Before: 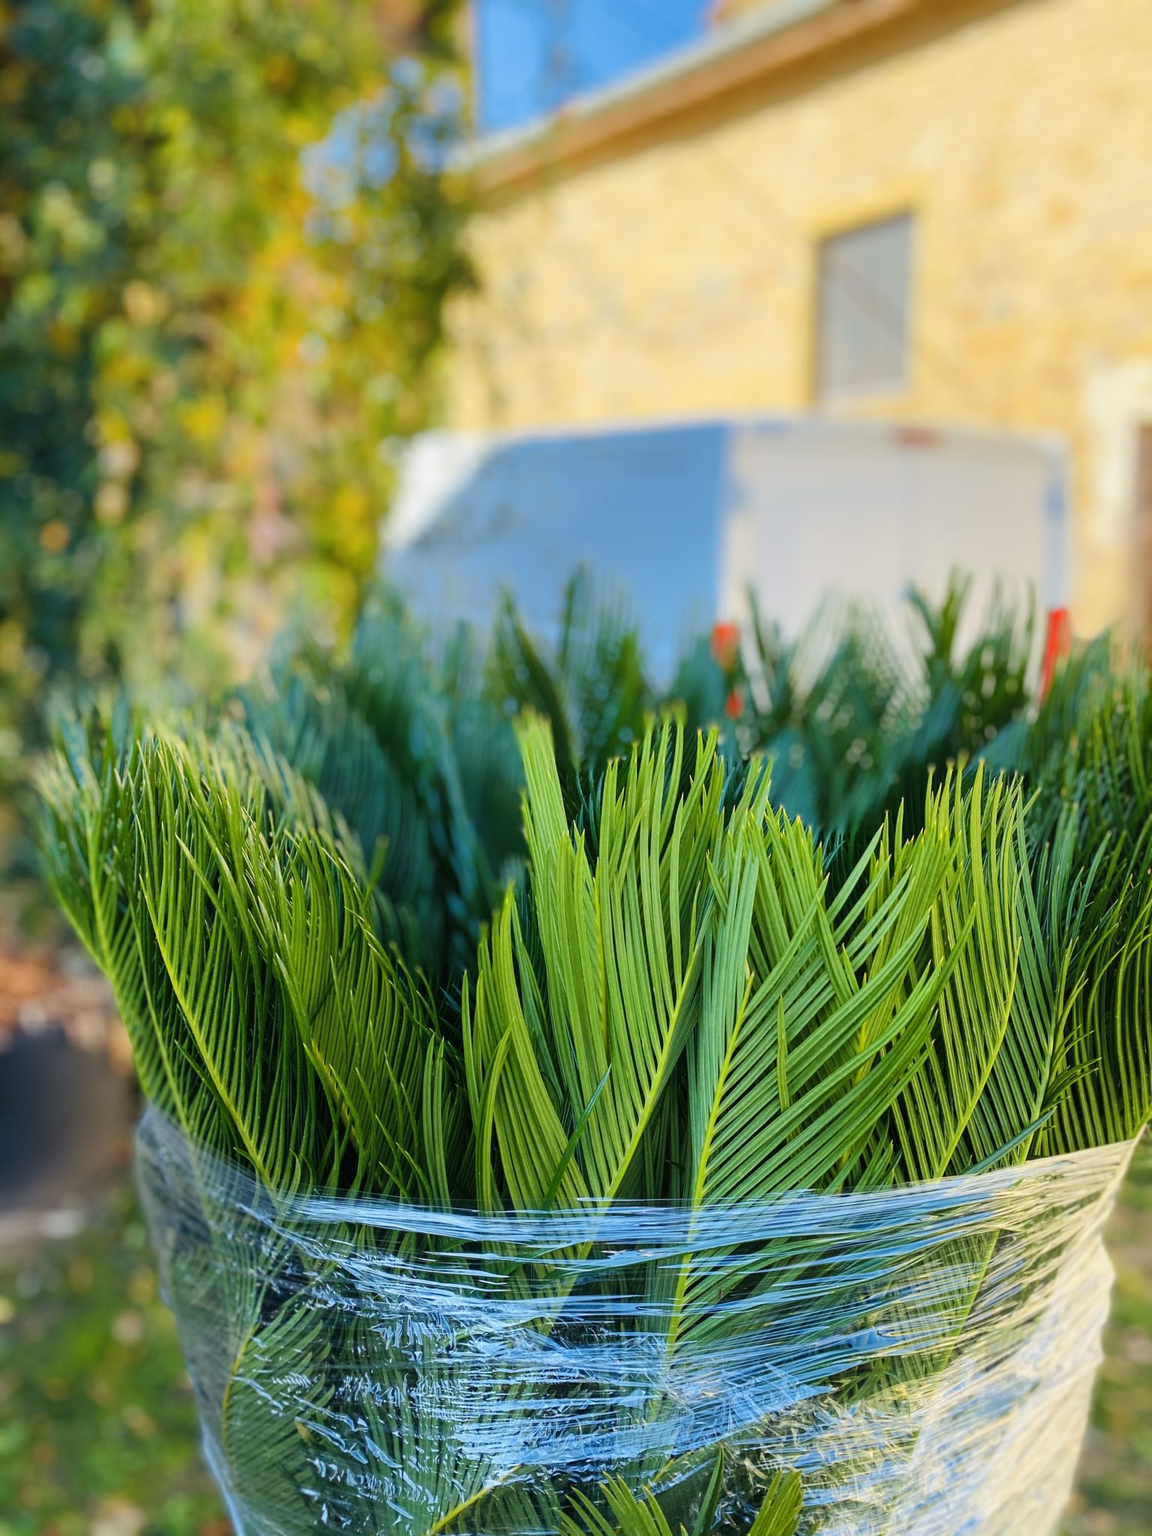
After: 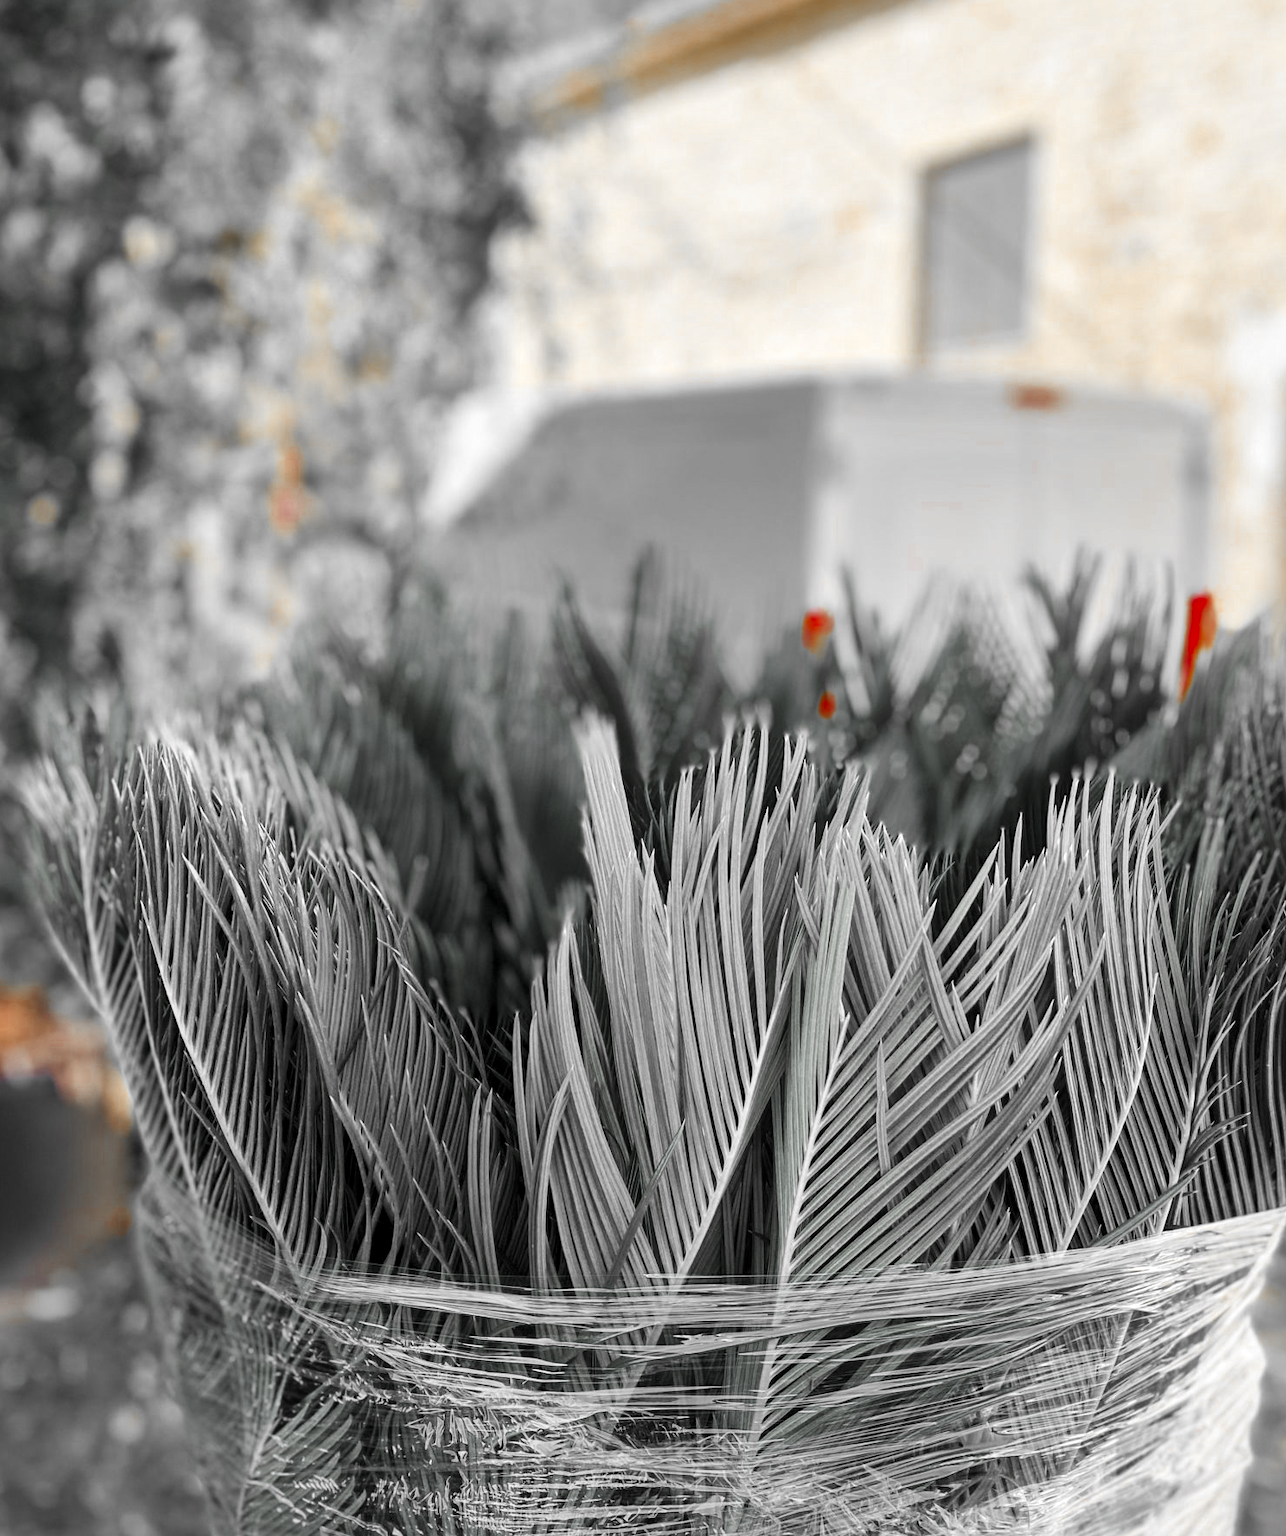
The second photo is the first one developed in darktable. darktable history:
crop: left 1.508%, top 6.094%, right 1.579%, bottom 7.177%
color zones: curves: ch0 [(0, 0.497) (0.096, 0.361) (0.221, 0.538) (0.429, 0.5) (0.571, 0.5) (0.714, 0.5) (0.857, 0.5) (1, 0.497)]; ch1 [(0, 0.5) (0.143, 0.5) (0.257, -0.002) (0.429, 0.04) (0.571, -0.001) (0.714, -0.015) (0.857, 0.024) (1, 0.5)]
local contrast: mode bilateral grid, contrast 20, coarseness 50, detail 132%, midtone range 0.2
